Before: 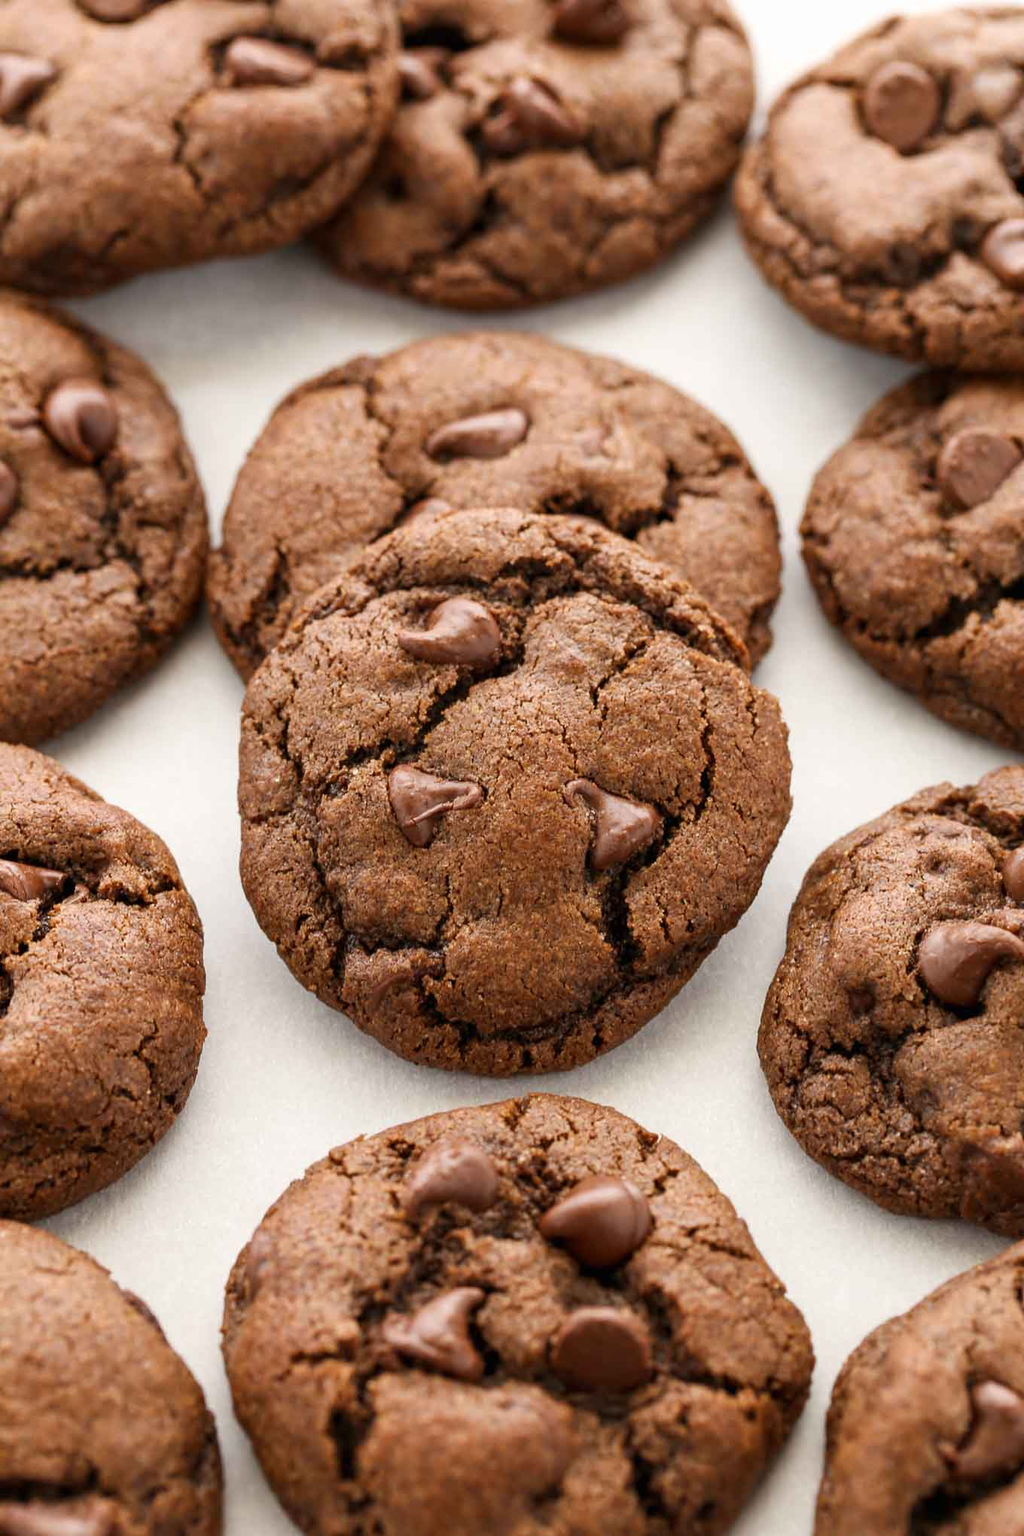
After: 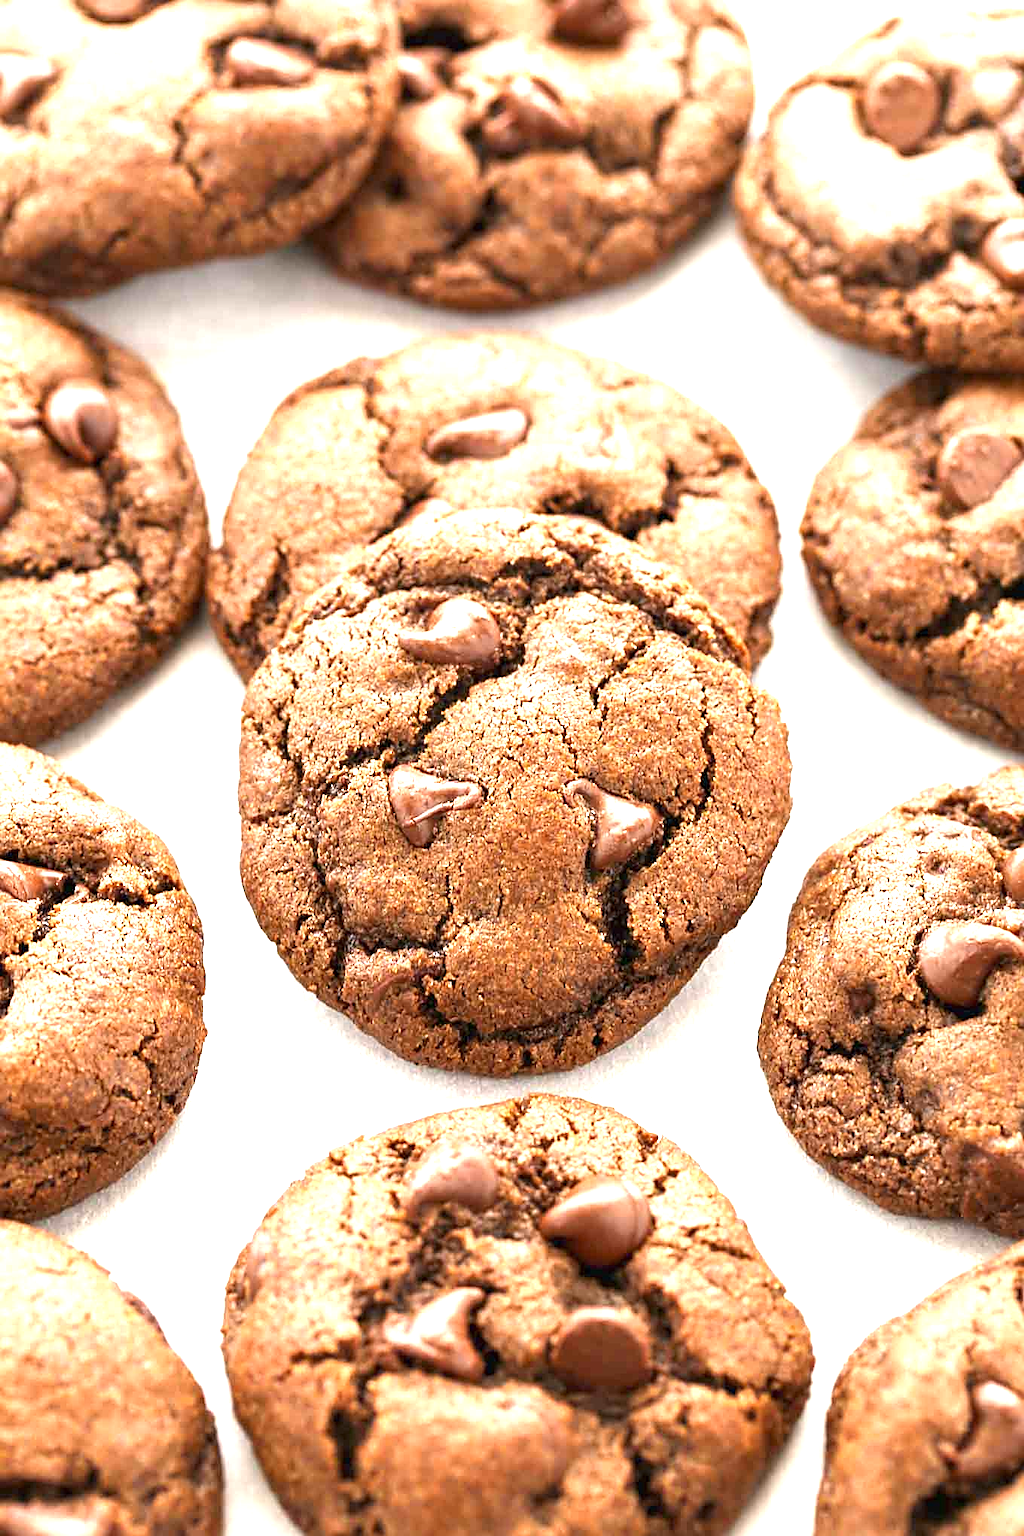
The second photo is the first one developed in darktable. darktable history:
exposure: black level correction 0, exposure 1.625 EV, compensate exposure bias true, compensate highlight preservation false
sharpen: on, module defaults
